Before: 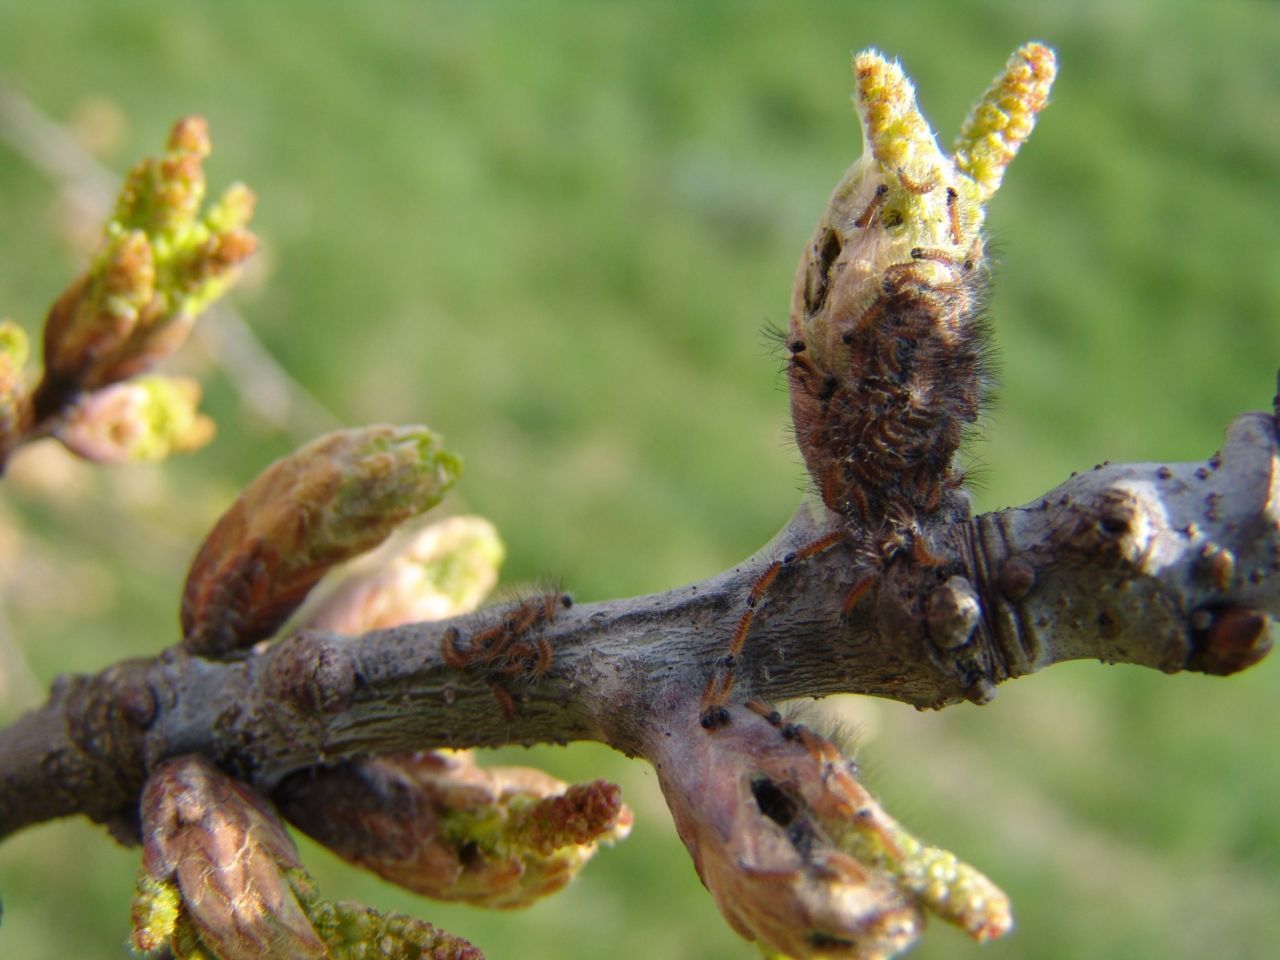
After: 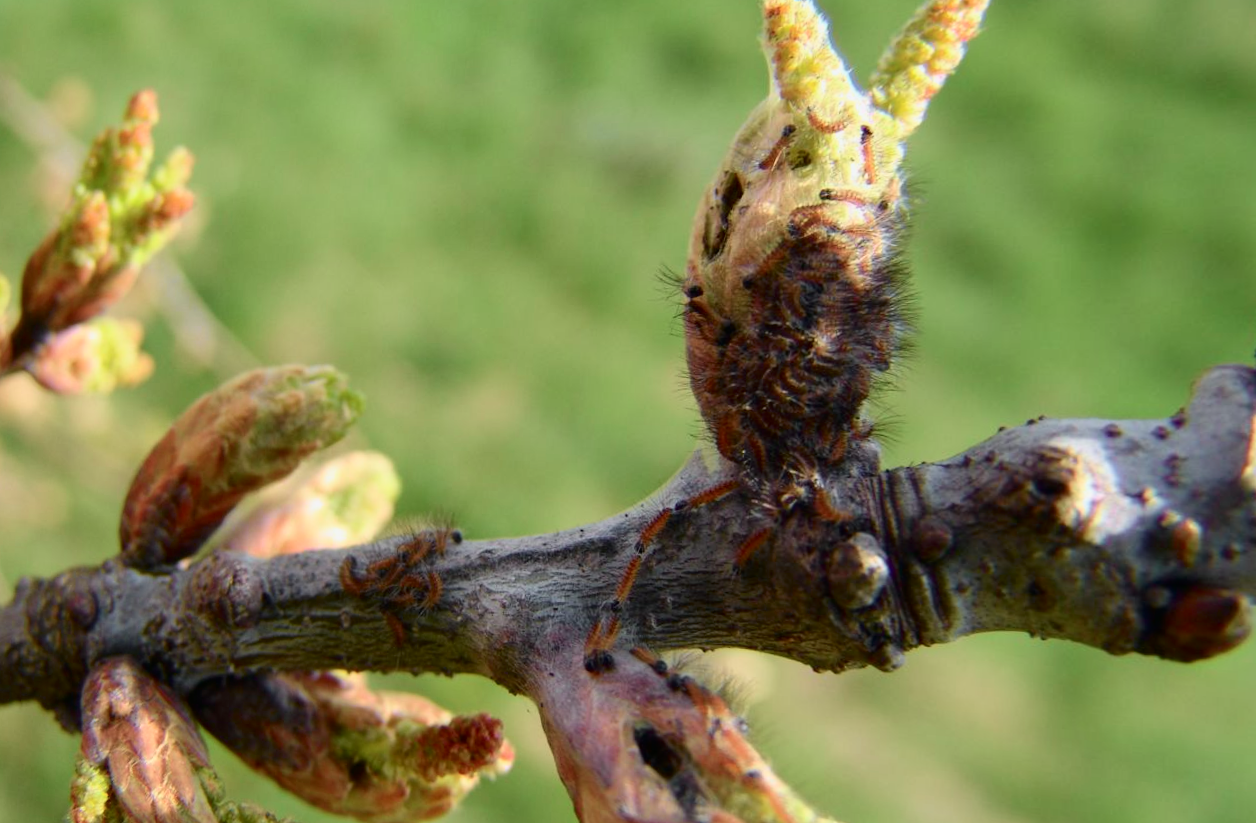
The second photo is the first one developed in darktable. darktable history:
rotate and perspective: rotation 1.69°, lens shift (vertical) -0.023, lens shift (horizontal) -0.291, crop left 0.025, crop right 0.988, crop top 0.092, crop bottom 0.842
exposure: compensate highlight preservation false
tone curve: curves: ch0 [(0, 0) (0.058, 0.027) (0.214, 0.183) (0.304, 0.288) (0.522, 0.549) (0.658, 0.7) (0.741, 0.775) (0.844, 0.866) (0.986, 0.957)]; ch1 [(0, 0) (0.172, 0.123) (0.312, 0.296) (0.437, 0.429) (0.471, 0.469) (0.502, 0.5) (0.513, 0.515) (0.572, 0.603) (0.617, 0.653) (0.68, 0.724) (0.889, 0.924) (1, 1)]; ch2 [(0, 0) (0.411, 0.424) (0.489, 0.49) (0.502, 0.5) (0.517, 0.519) (0.549, 0.578) (0.604, 0.628) (0.693, 0.686) (1, 1)], color space Lab, independent channels, preserve colors none
